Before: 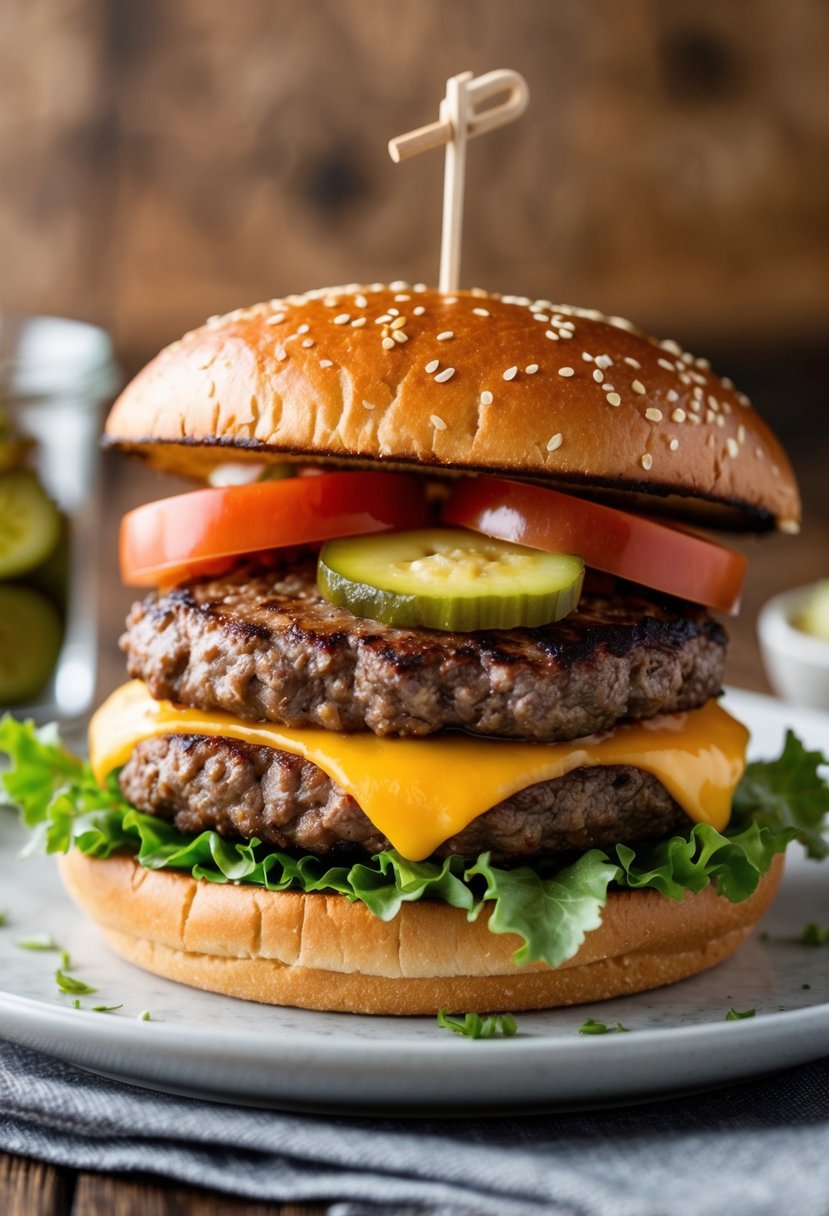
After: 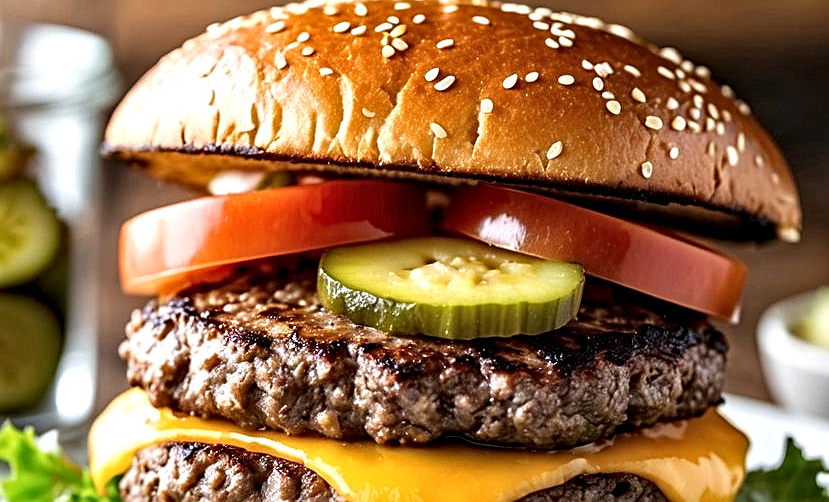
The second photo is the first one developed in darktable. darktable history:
contrast equalizer: octaves 7, y [[0.5, 0.542, 0.583, 0.625, 0.667, 0.708], [0.5 ×6], [0.5 ×6], [0 ×6], [0 ×6]]
crop and rotate: top 24.045%, bottom 34.595%
exposure: black level correction 0, exposure 0.301 EV, compensate highlight preservation false
sharpen: on, module defaults
